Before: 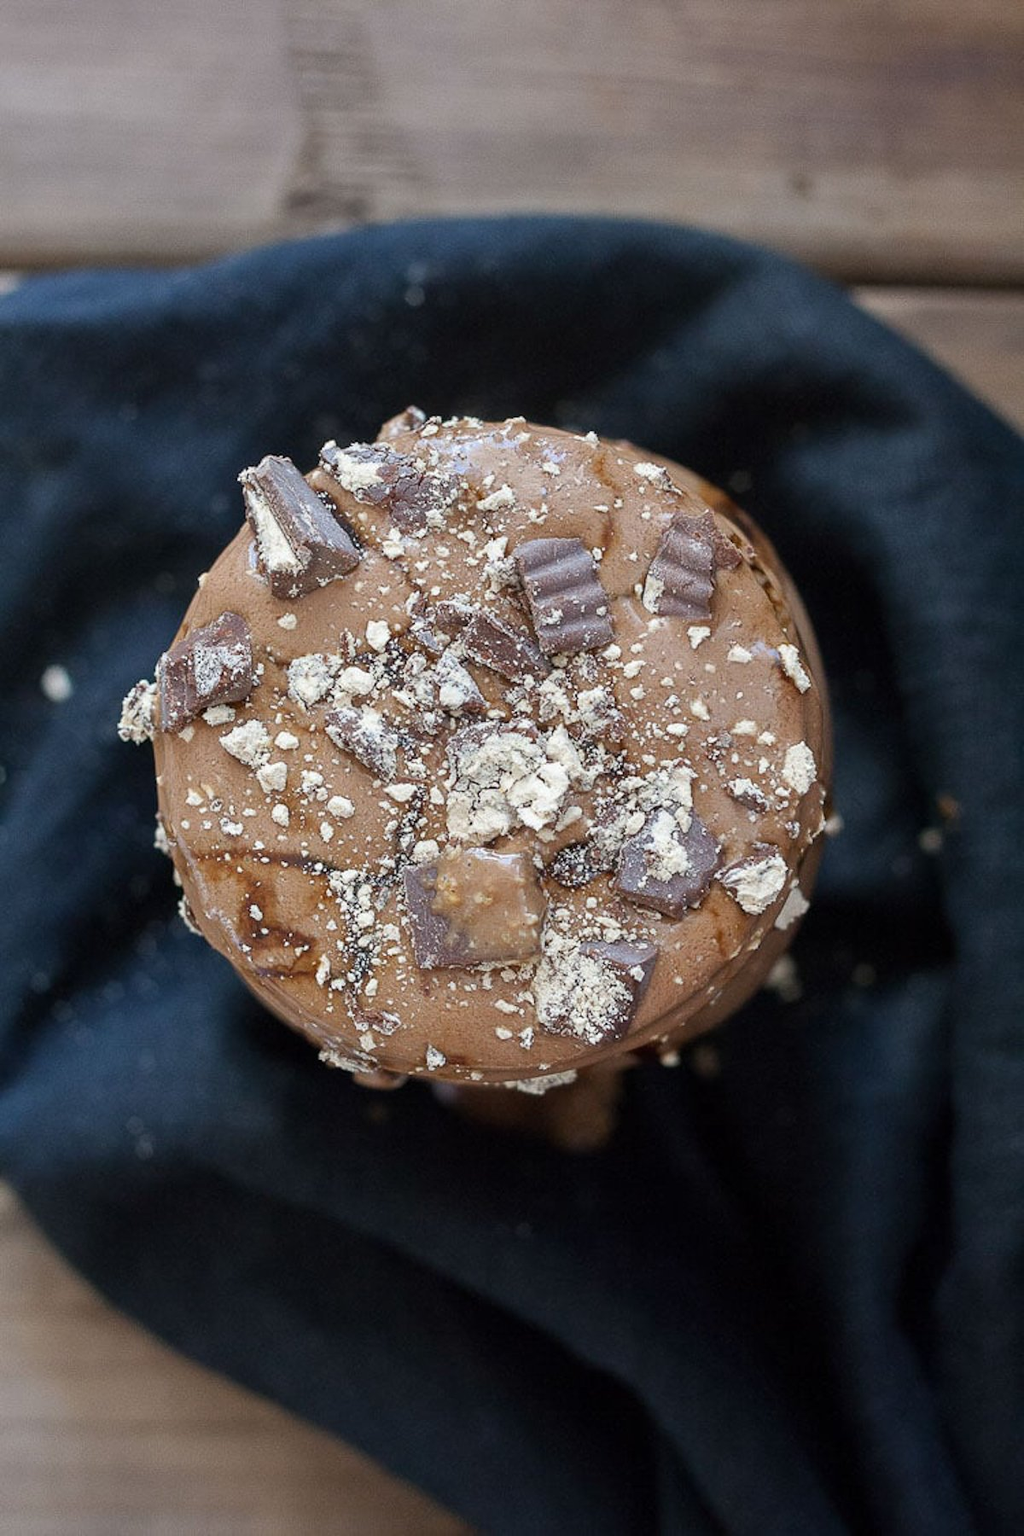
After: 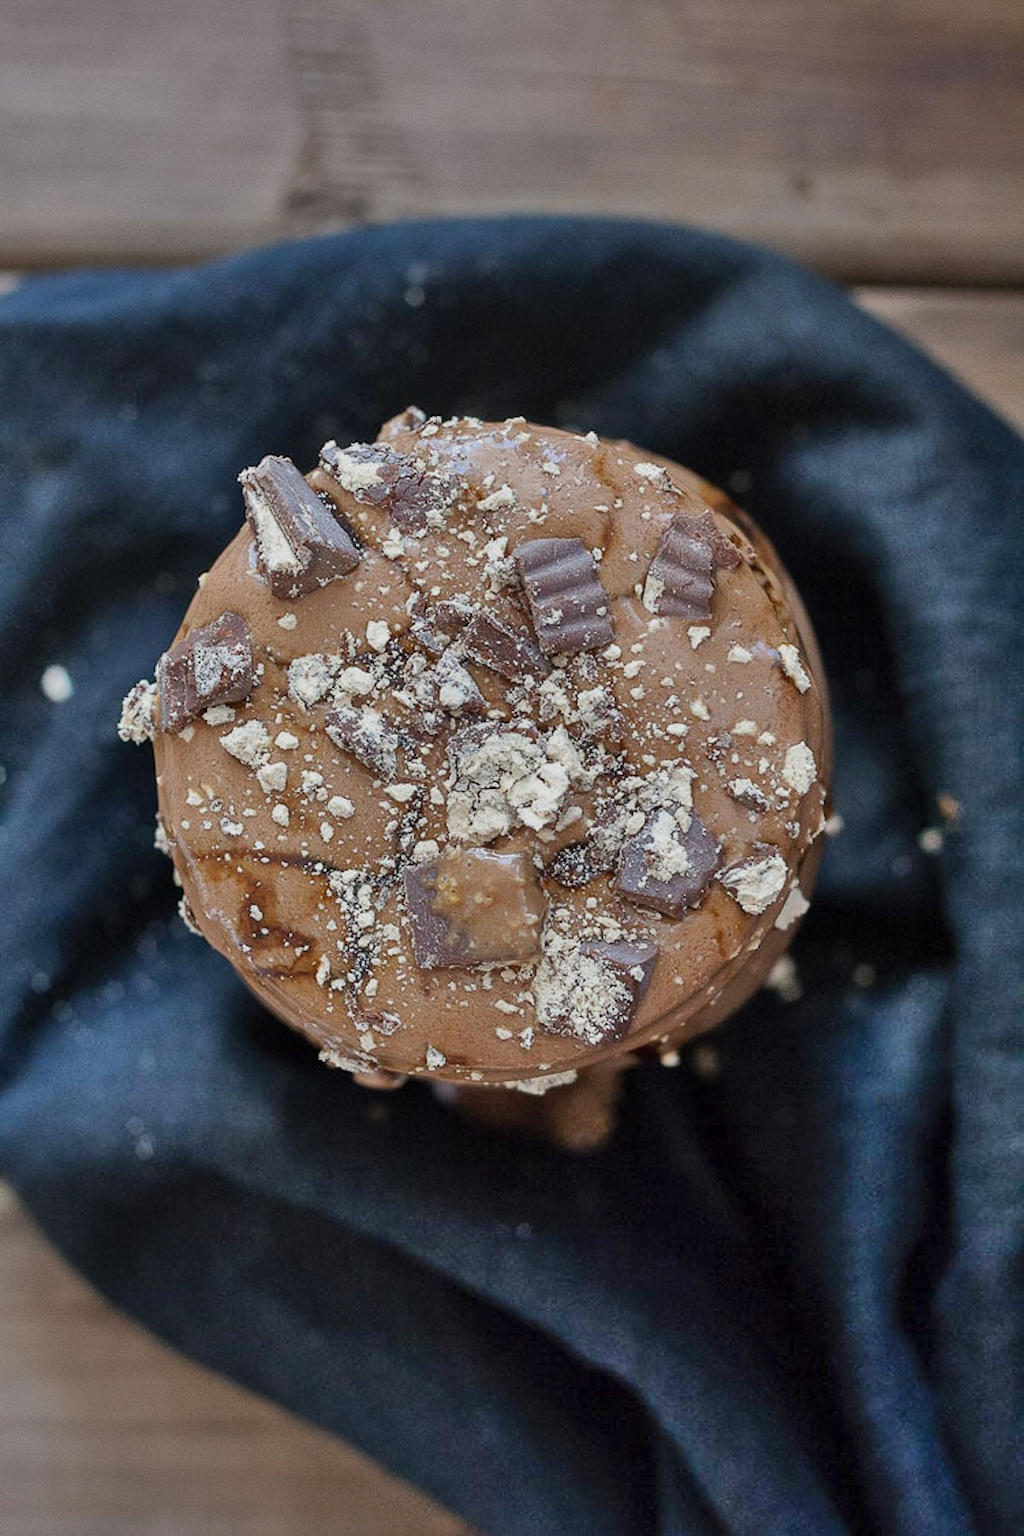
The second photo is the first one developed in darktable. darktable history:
shadows and highlights: shadows 79.66, white point adjustment -9.13, highlights -61.24, soften with gaussian
